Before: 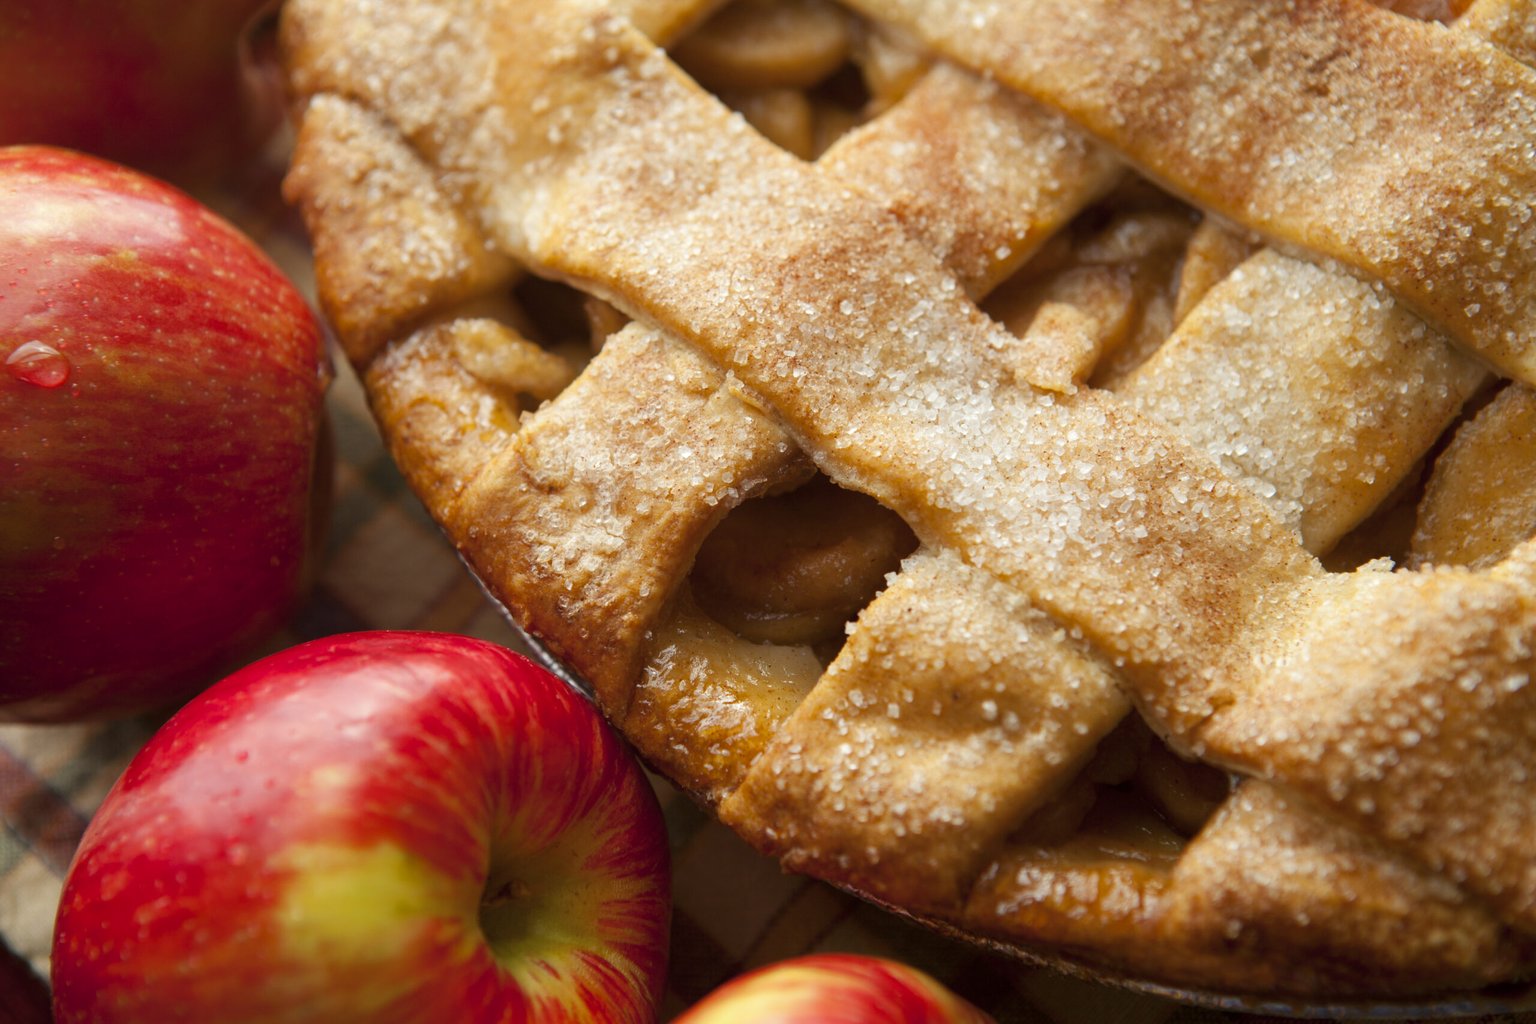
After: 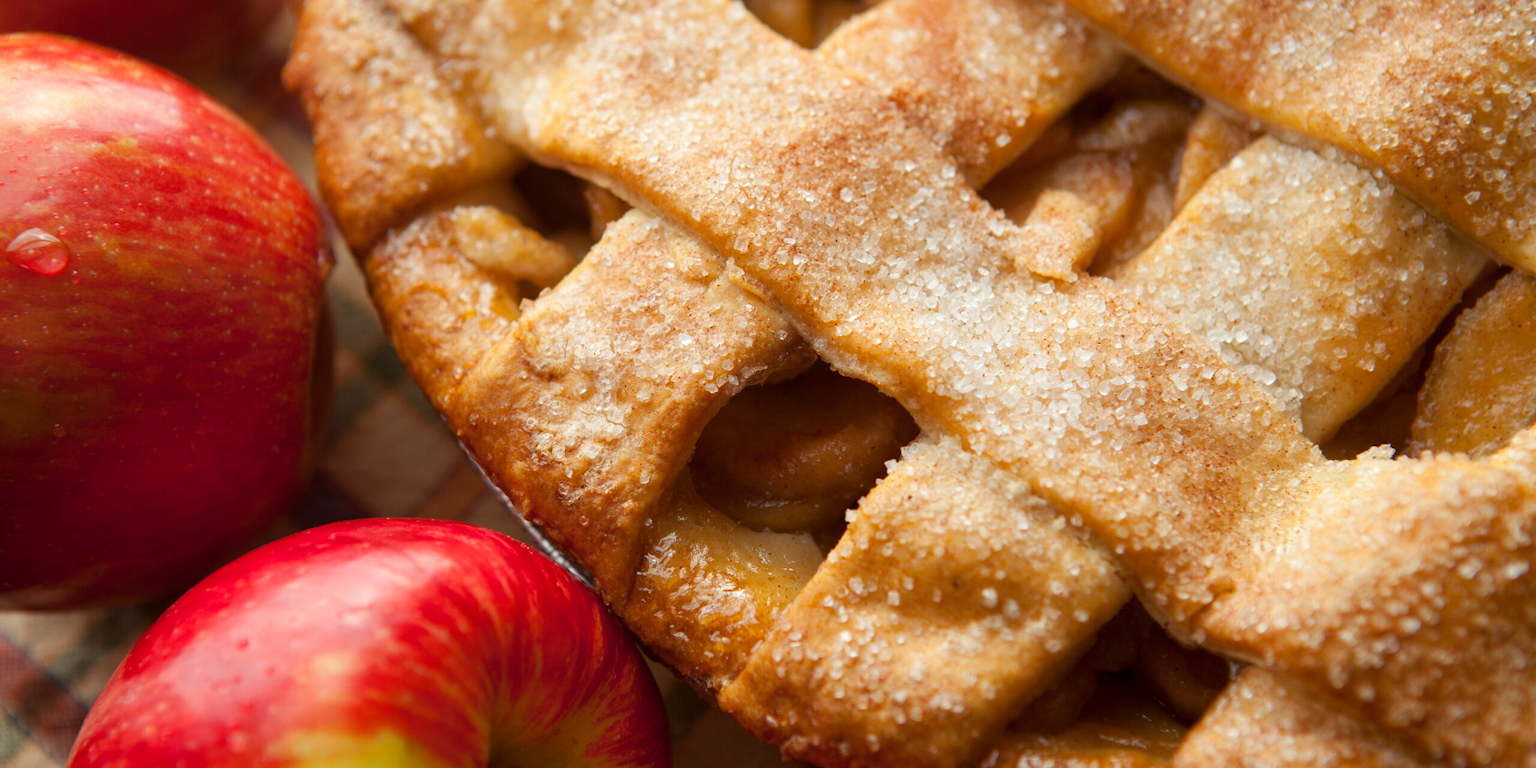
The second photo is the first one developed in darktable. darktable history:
crop: top 11.064%, bottom 13.92%
